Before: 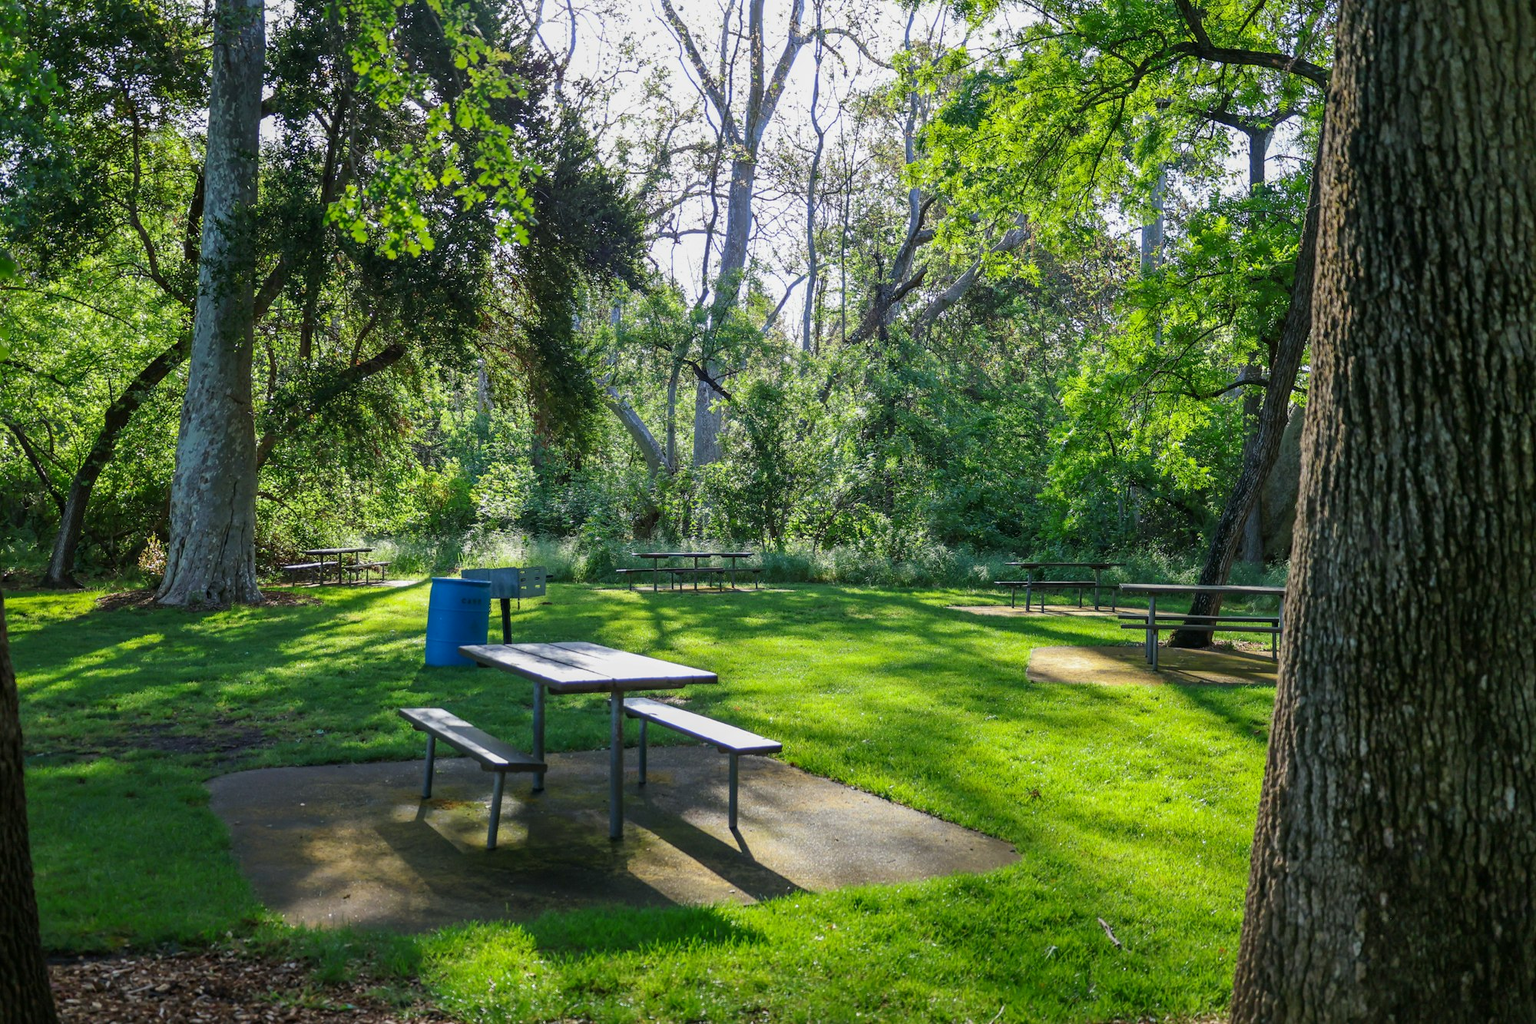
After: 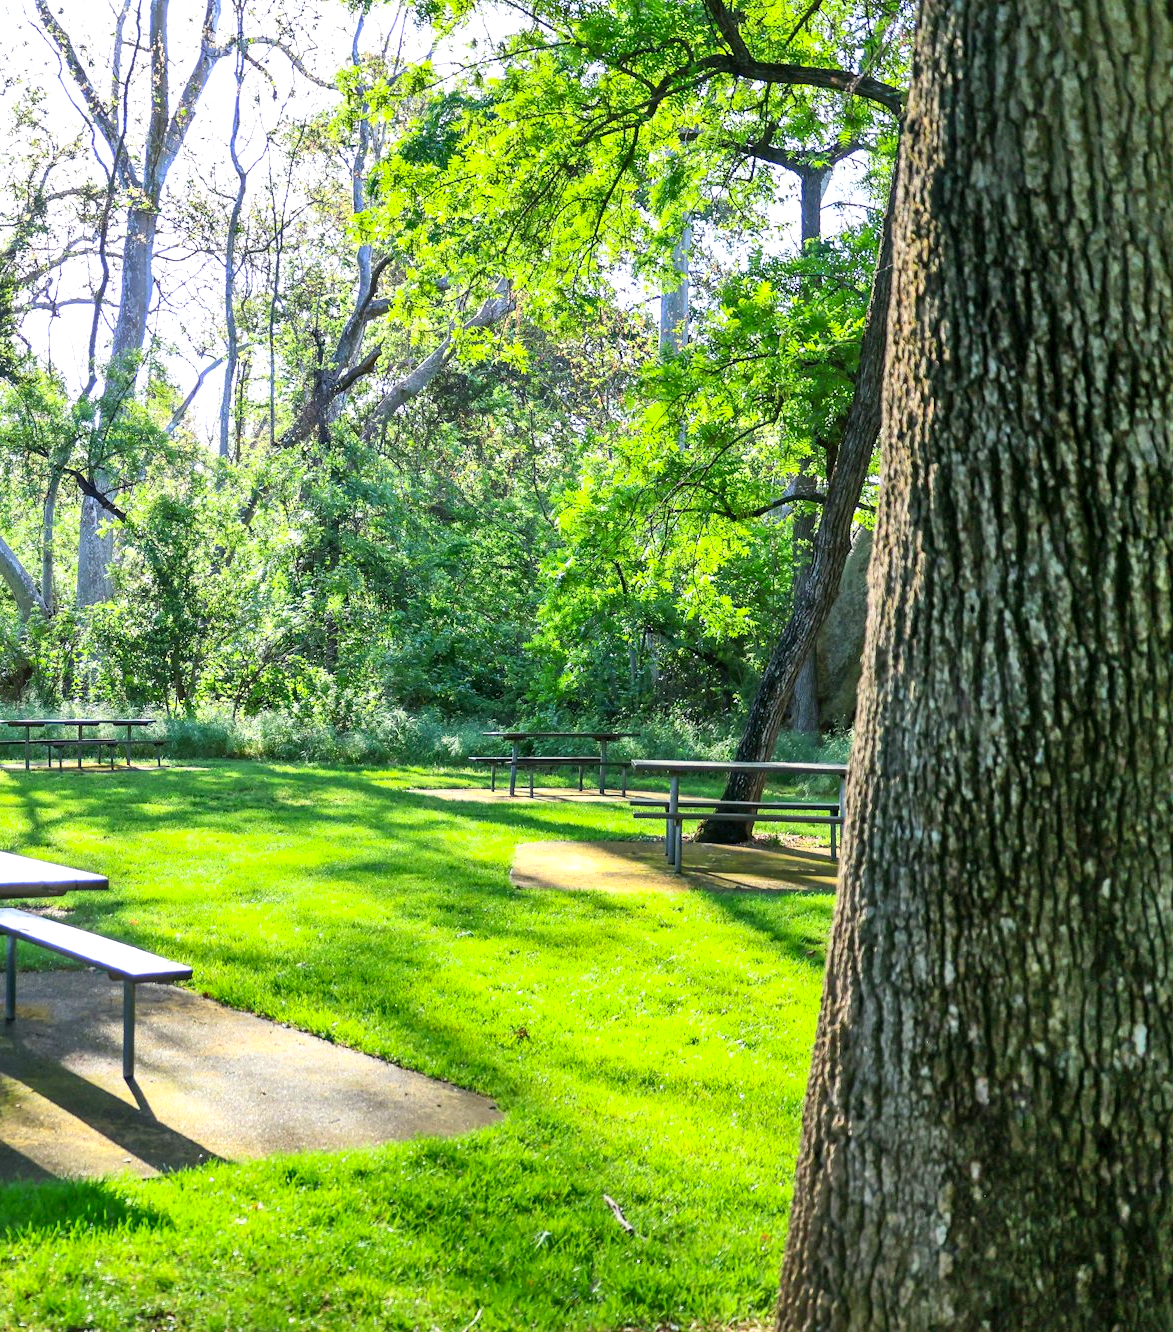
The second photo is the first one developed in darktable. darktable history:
crop: left 41.312%
shadows and highlights: shadows 52.17, highlights -28.75, soften with gaussian
exposure: black level correction 0.001, exposure 0.677 EV, compensate highlight preservation false
contrast brightness saturation: contrast 0.196, brightness 0.153, saturation 0.136
